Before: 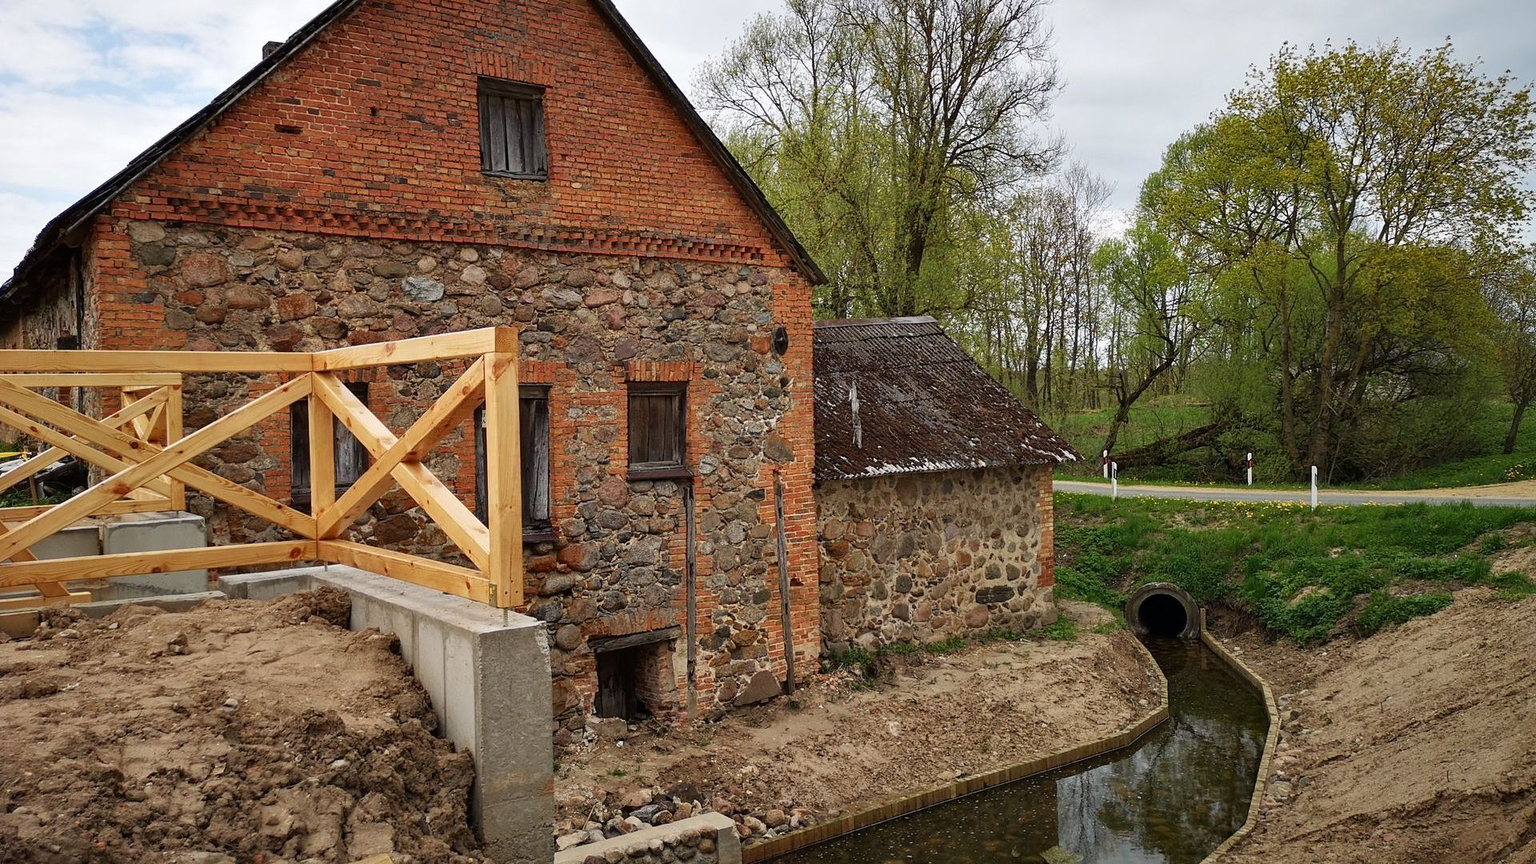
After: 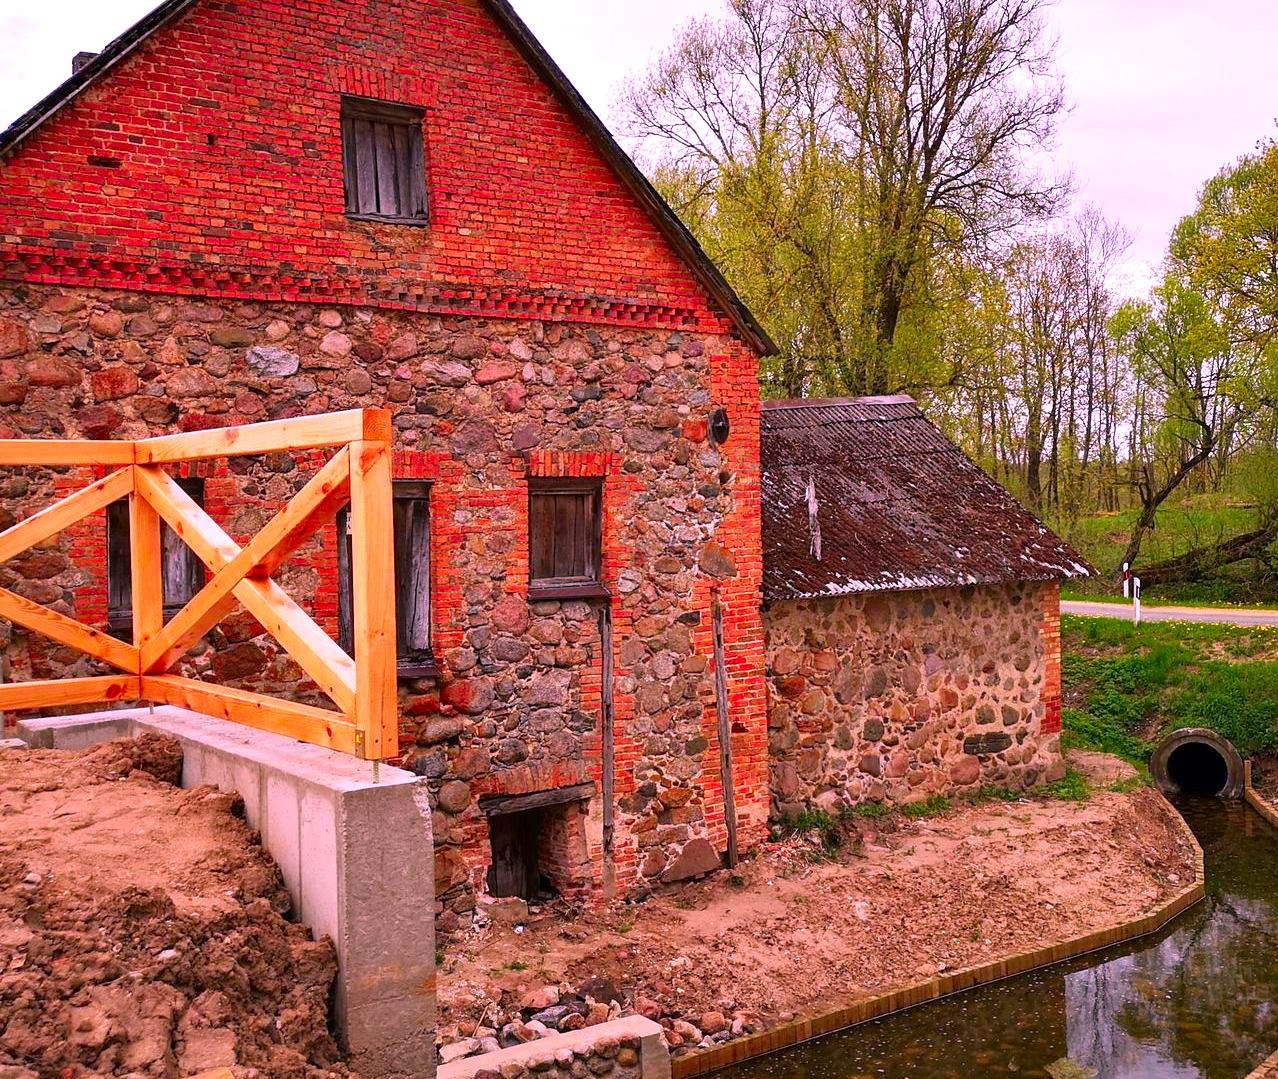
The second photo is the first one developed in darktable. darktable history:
crop and rotate: left 13.374%, right 20.051%
color correction: highlights a* 19.27, highlights b* -11.52, saturation 1.66
exposure: black level correction 0.001, exposure 0.499 EV, compensate highlight preservation false
